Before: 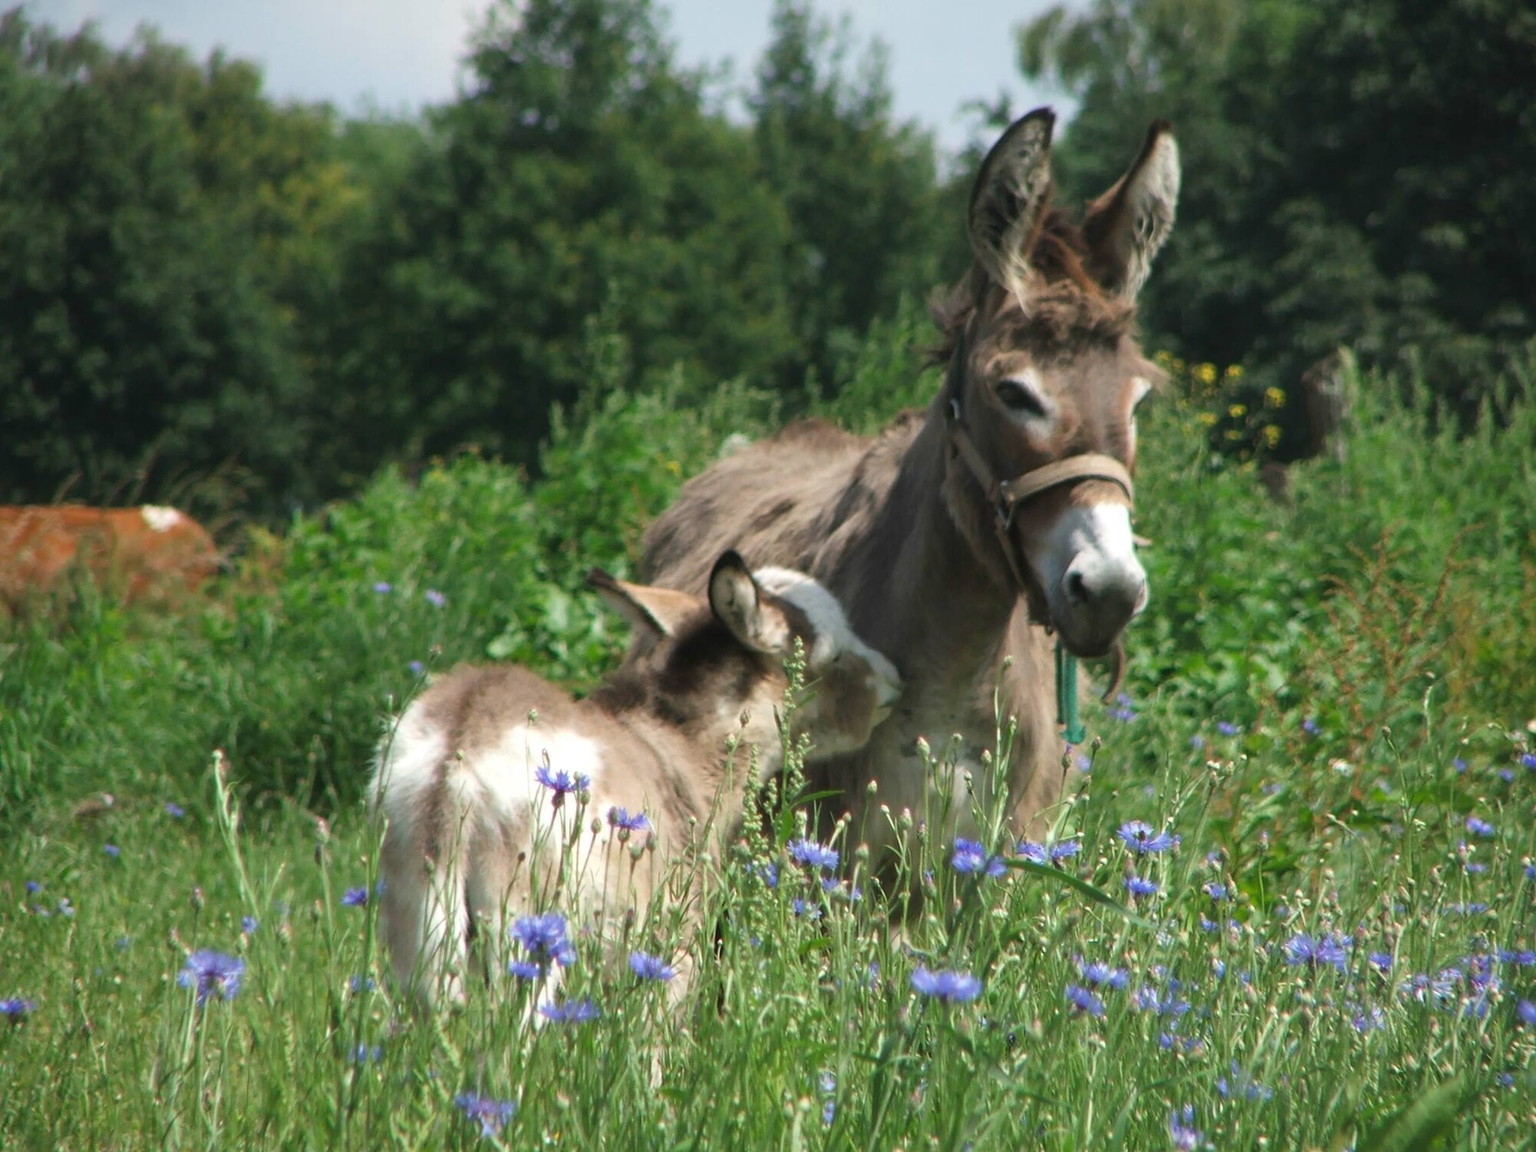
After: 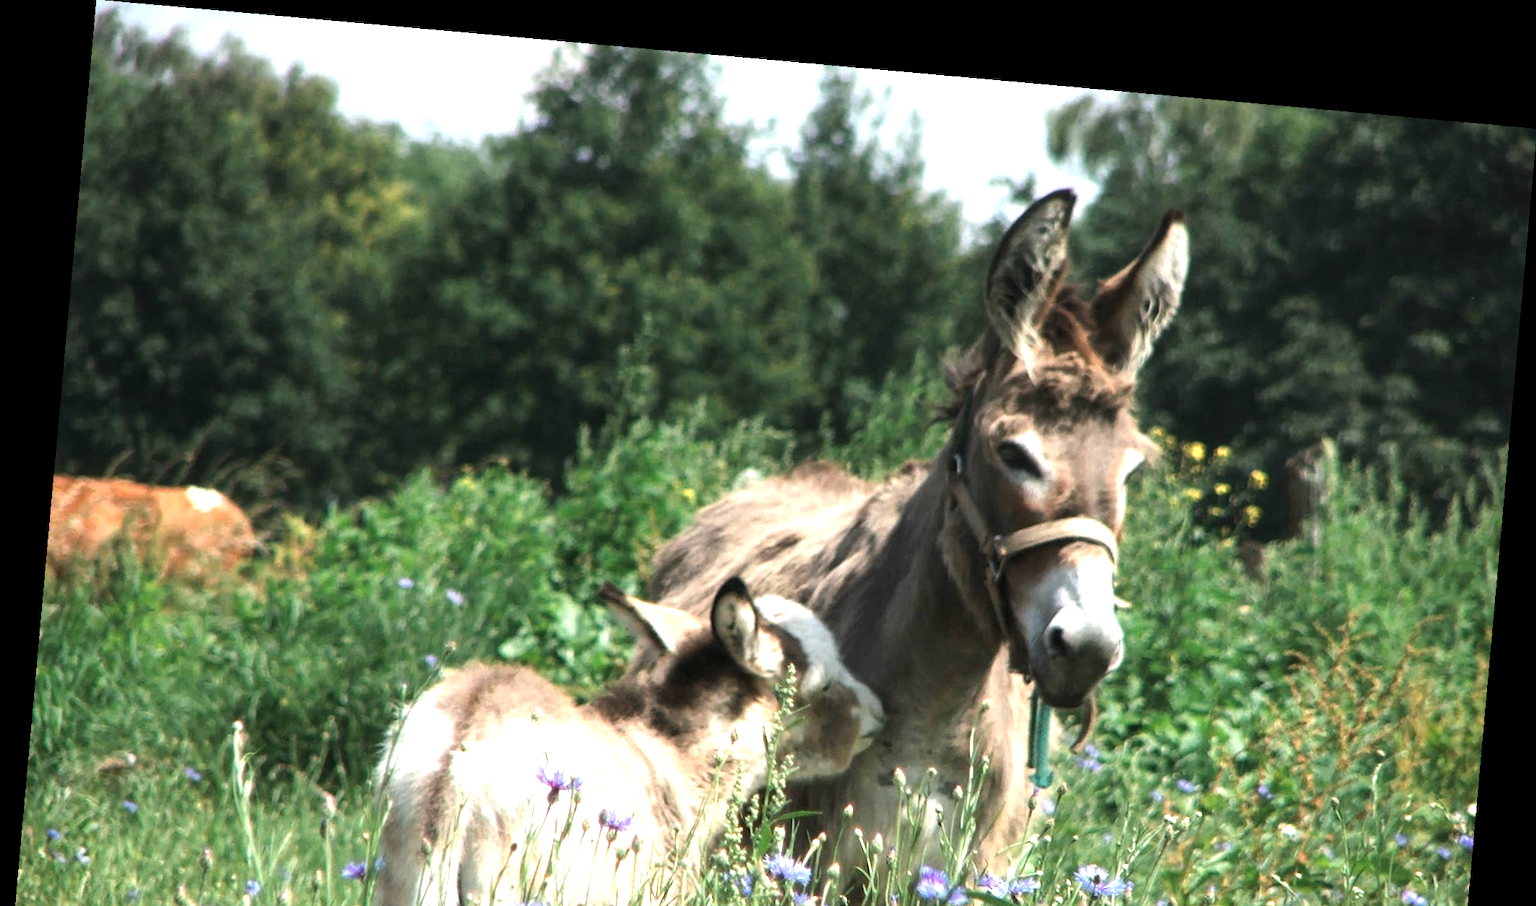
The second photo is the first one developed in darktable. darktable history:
rotate and perspective: rotation 5.12°, automatic cropping off
exposure: black level correction 0.001, exposure 0.5 EV, compensate exposure bias true, compensate highlight preservation false
crop: bottom 24.988%
local contrast: highlights 100%, shadows 100%, detail 120%, midtone range 0.2
tone equalizer: -8 EV -0.417 EV, -7 EV -0.389 EV, -6 EV -0.333 EV, -5 EV -0.222 EV, -3 EV 0.222 EV, -2 EV 0.333 EV, -1 EV 0.389 EV, +0 EV 0.417 EV, edges refinement/feathering 500, mask exposure compensation -1.57 EV, preserve details no
color zones: curves: ch0 [(0.018, 0.548) (0.197, 0.654) (0.425, 0.447) (0.605, 0.658) (0.732, 0.579)]; ch1 [(0.105, 0.531) (0.224, 0.531) (0.386, 0.39) (0.618, 0.456) (0.732, 0.456) (0.956, 0.421)]; ch2 [(0.039, 0.583) (0.215, 0.465) (0.399, 0.544) (0.465, 0.548) (0.614, 0.447) (0.724, 0.43) (0.882, 0.623) (0.956, 0.632)]
